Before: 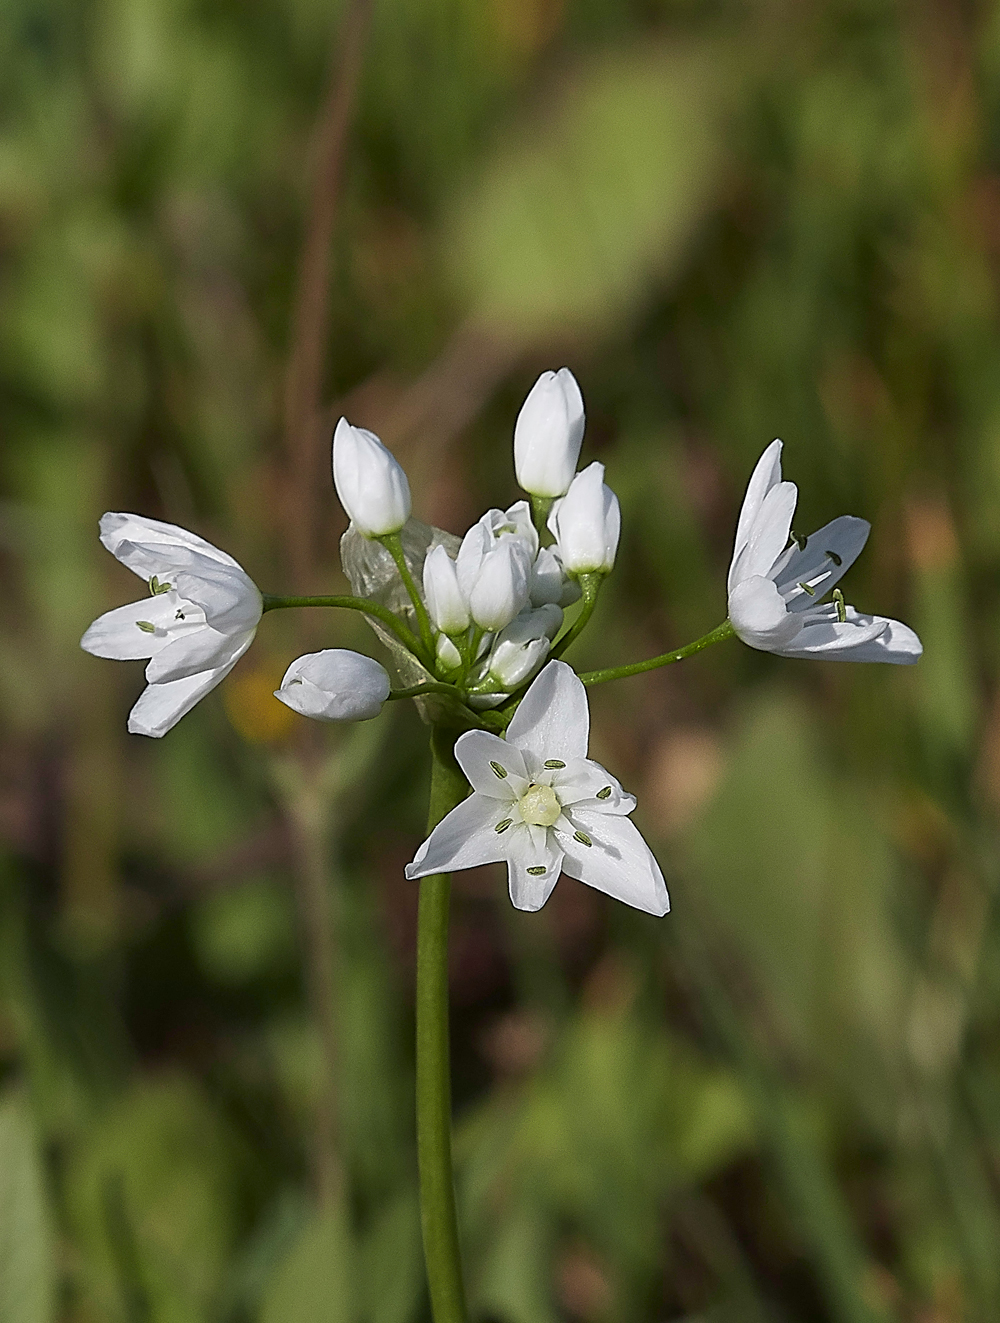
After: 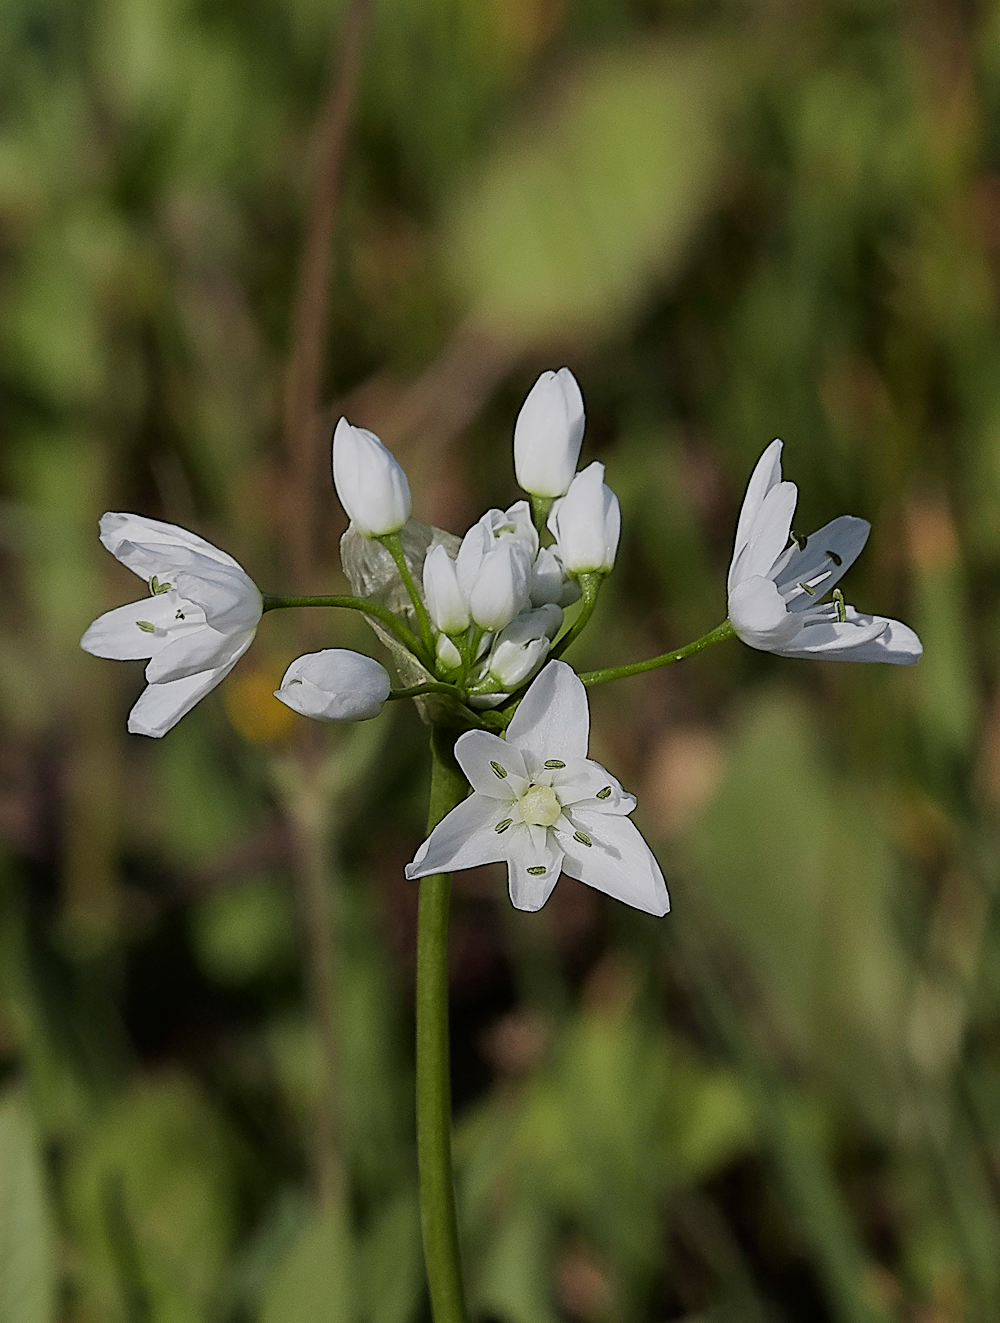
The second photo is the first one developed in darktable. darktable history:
filmic rgb: black relative exposure -7.65 EV, white relative exposure 4.56 EV, hardness 3.61, iterations of high-quality reconstruction 0
